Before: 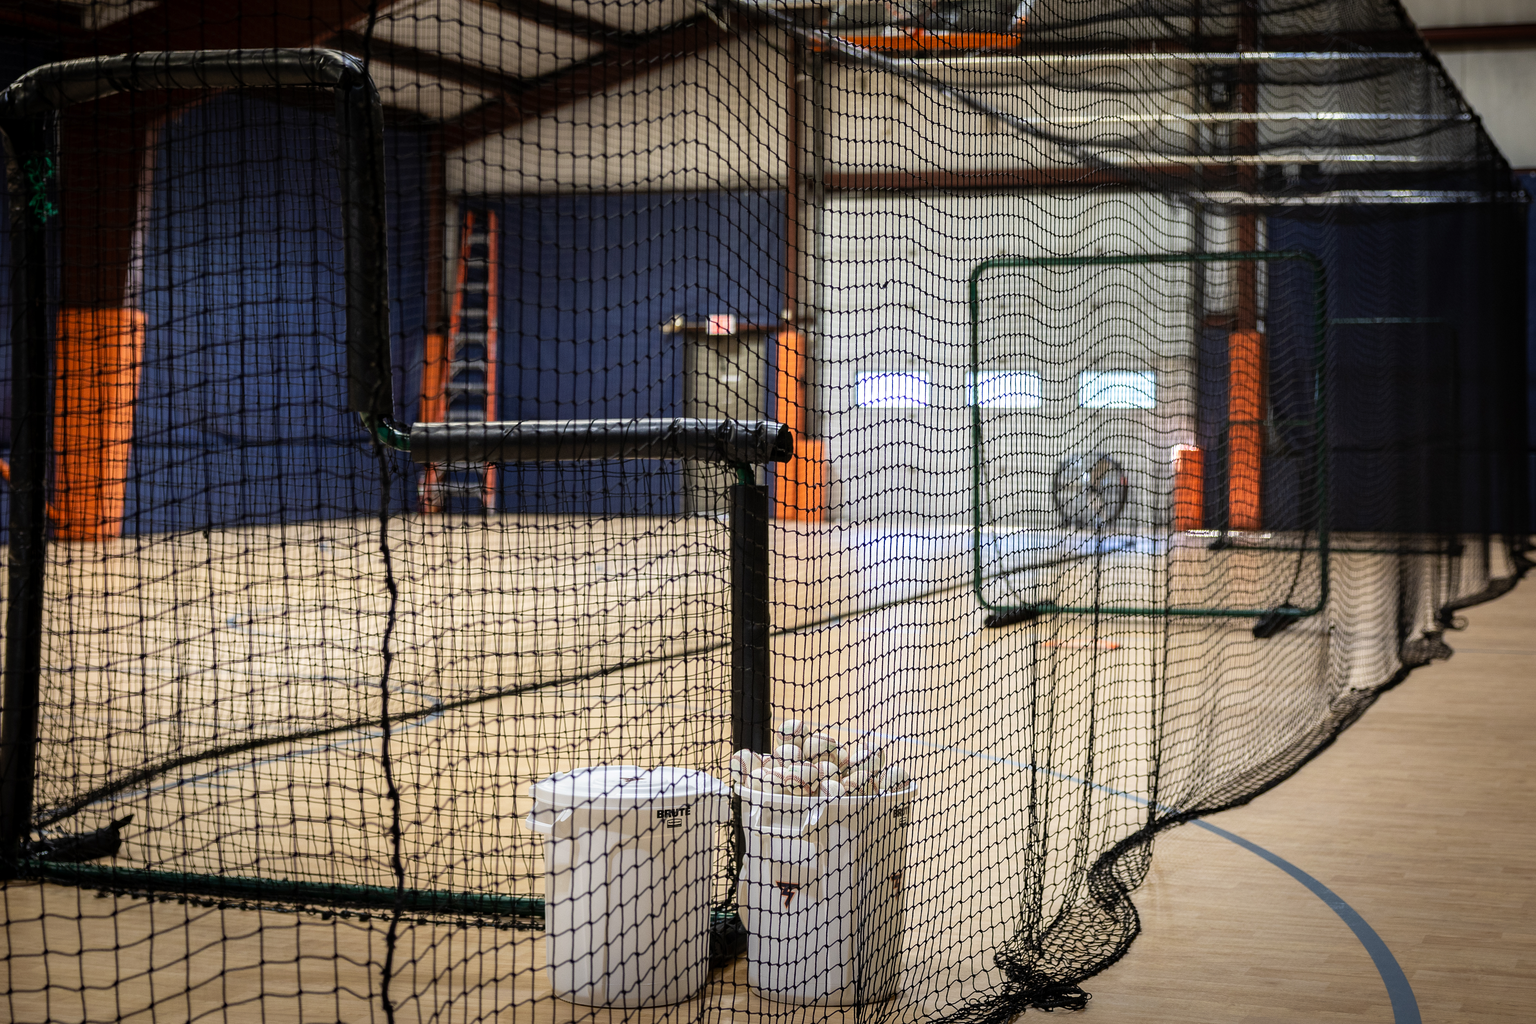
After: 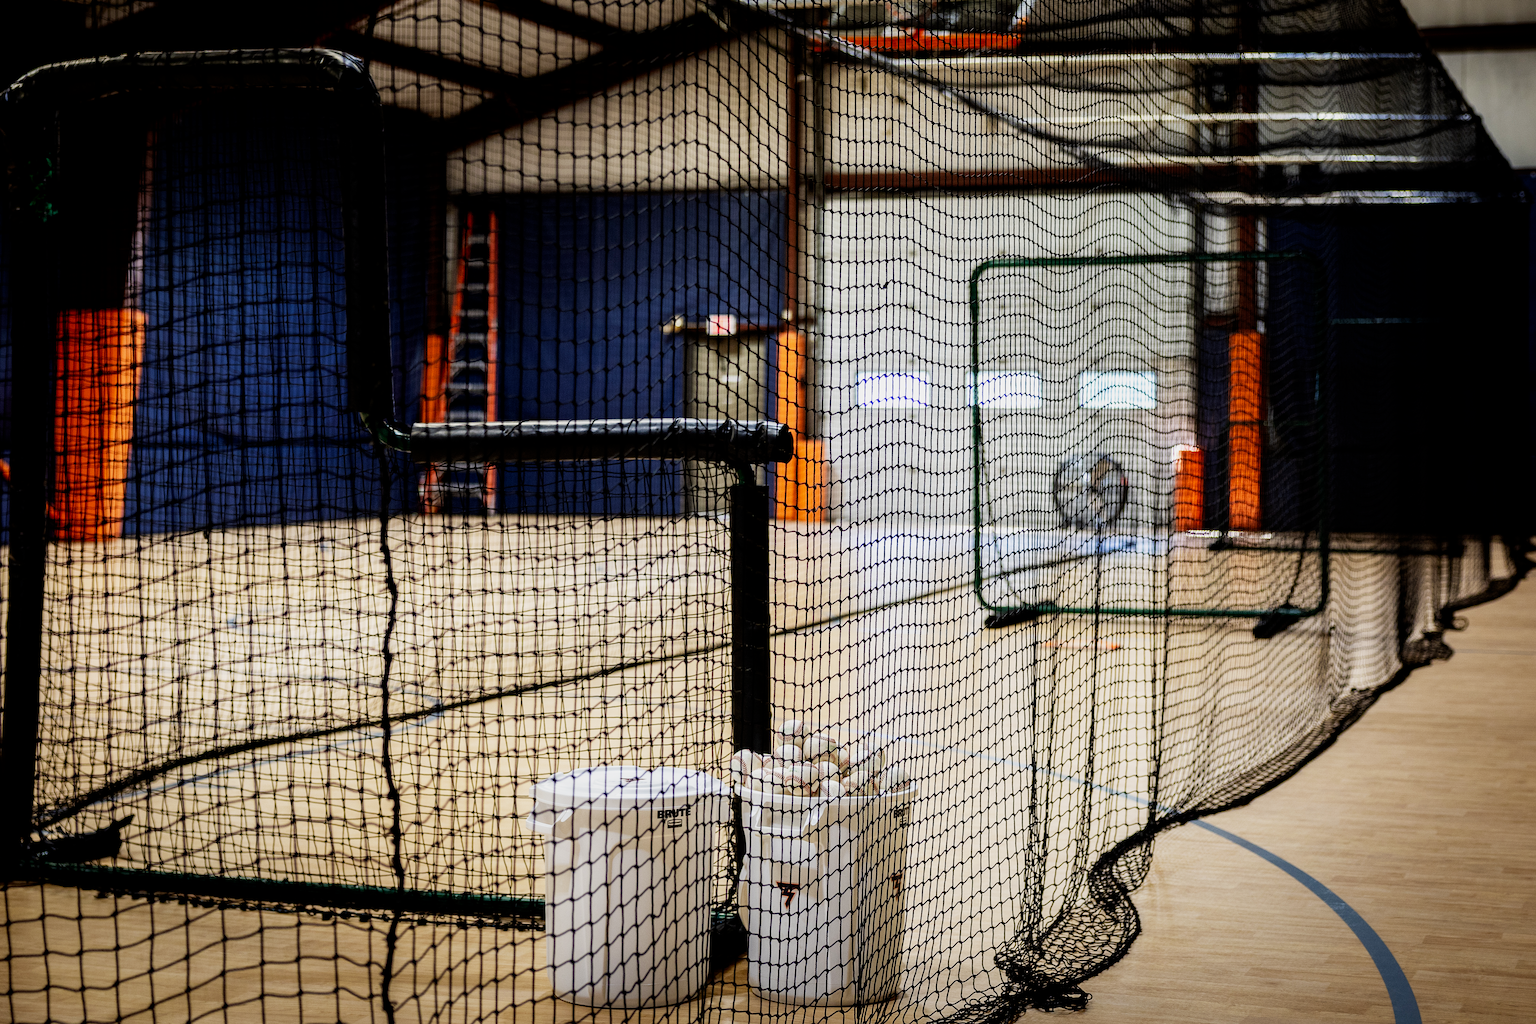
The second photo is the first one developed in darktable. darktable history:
filmic rgb: black relative exposure -16 EV, white relative exposure 6.27 EV, hardness 5.08, contrast 1.352, preserve chrominance no, color science v5 (2021)
